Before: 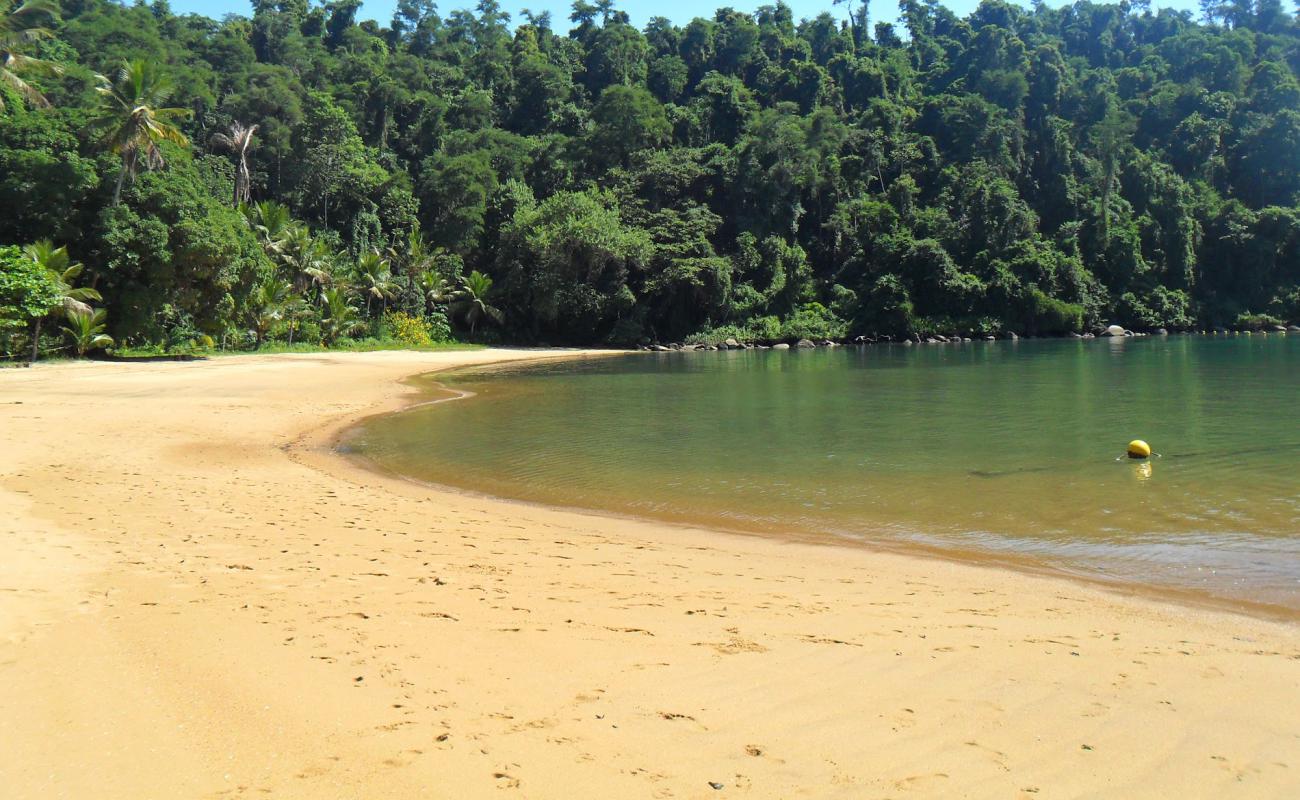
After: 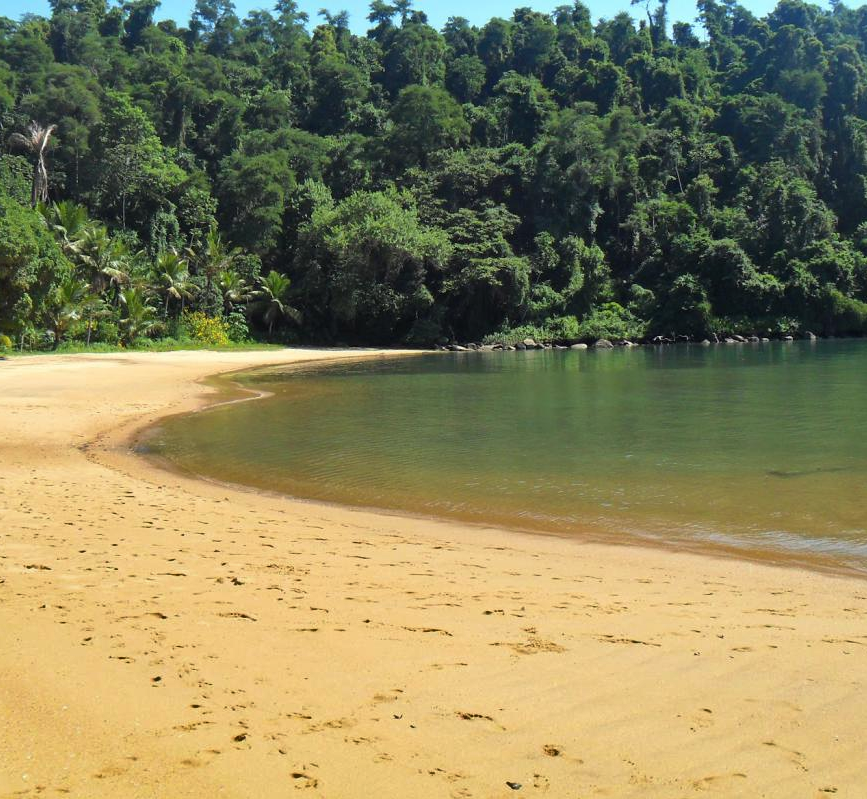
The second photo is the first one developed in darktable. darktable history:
shadows and highlights: radius 133.76, soften with gaussian
crop and rotate: left 15.57%, right 17.733%
base curve: curves: ch0 [(0, 0) (0.303, 0.277) (1, 1)], preserve colors none
